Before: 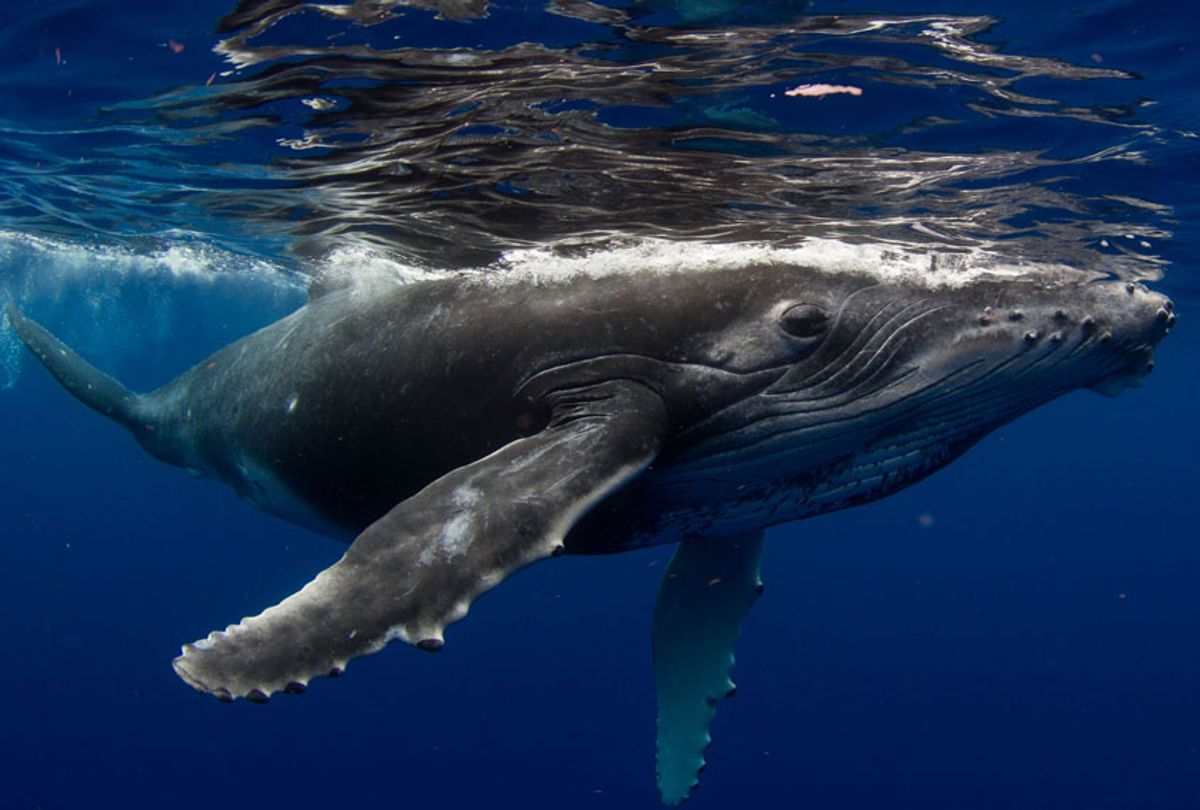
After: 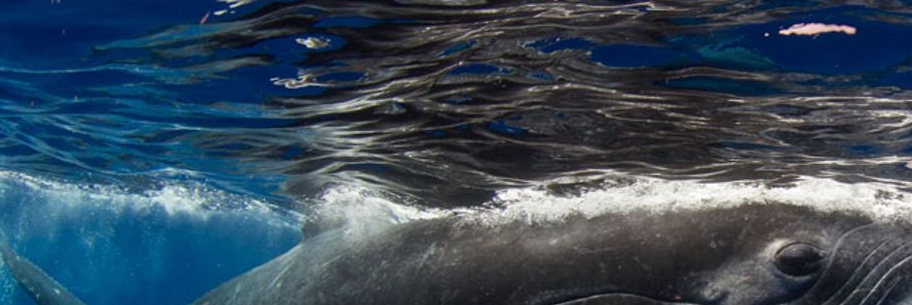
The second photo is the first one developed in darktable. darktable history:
crop: left 0.536%, top 7.637%, right 23.421%, bottom 54.678%
